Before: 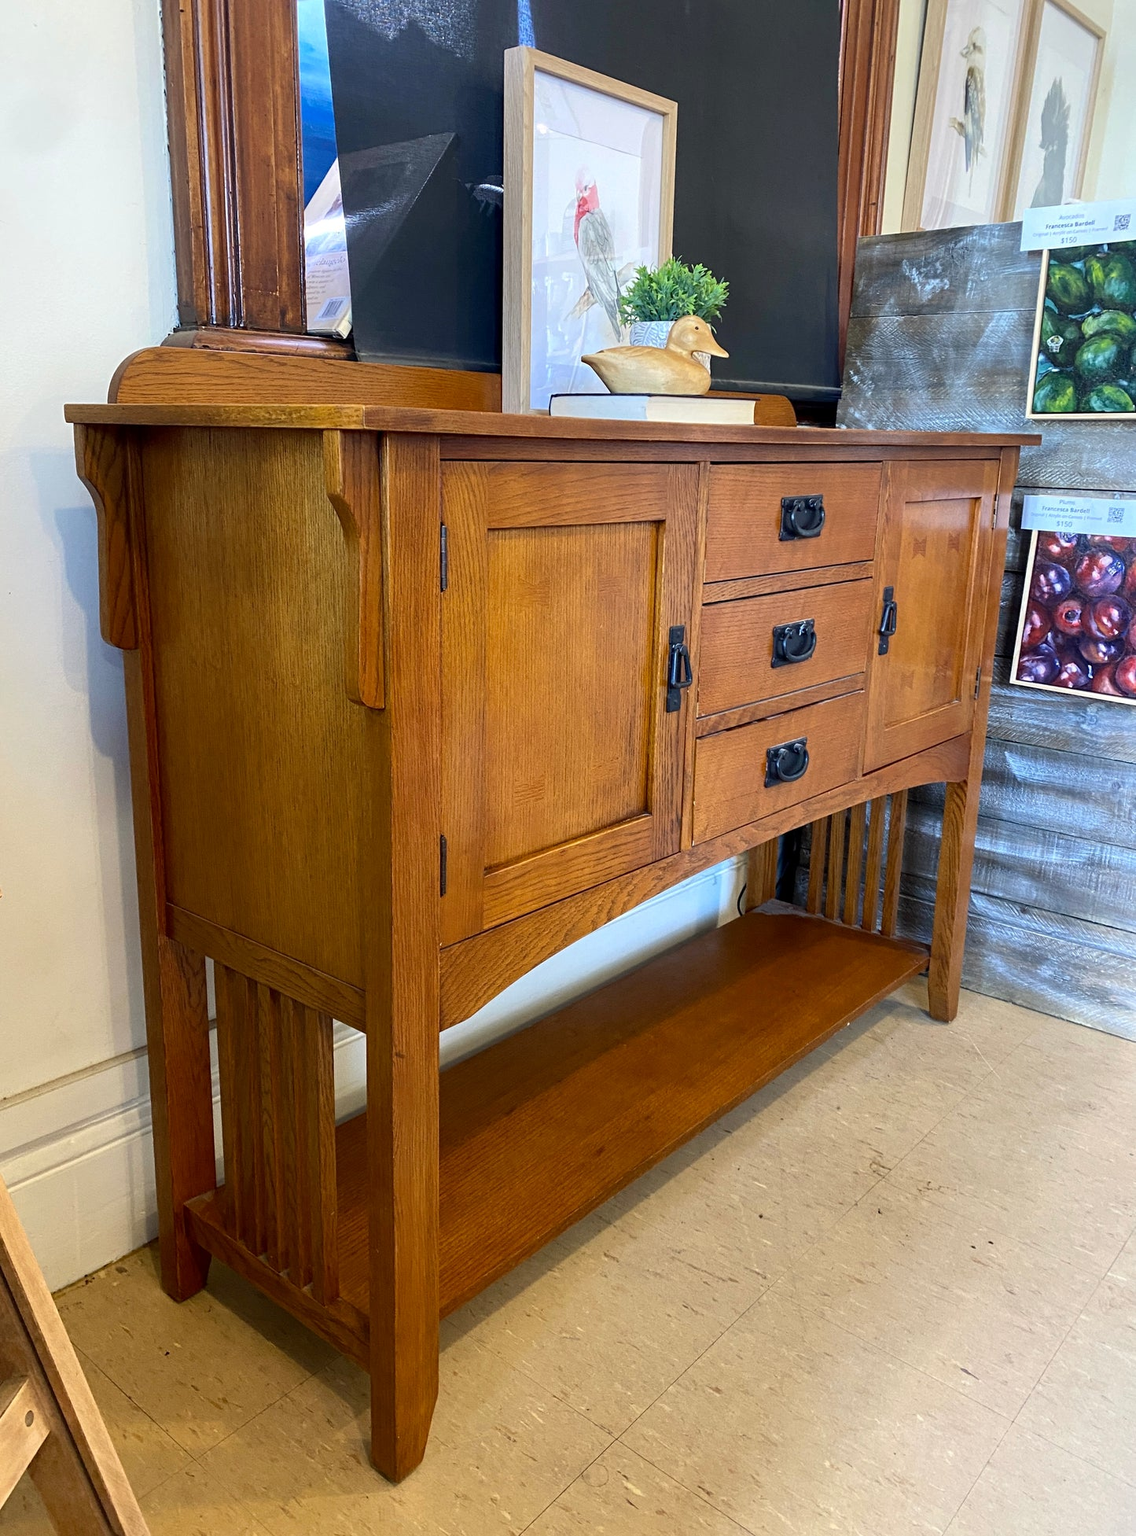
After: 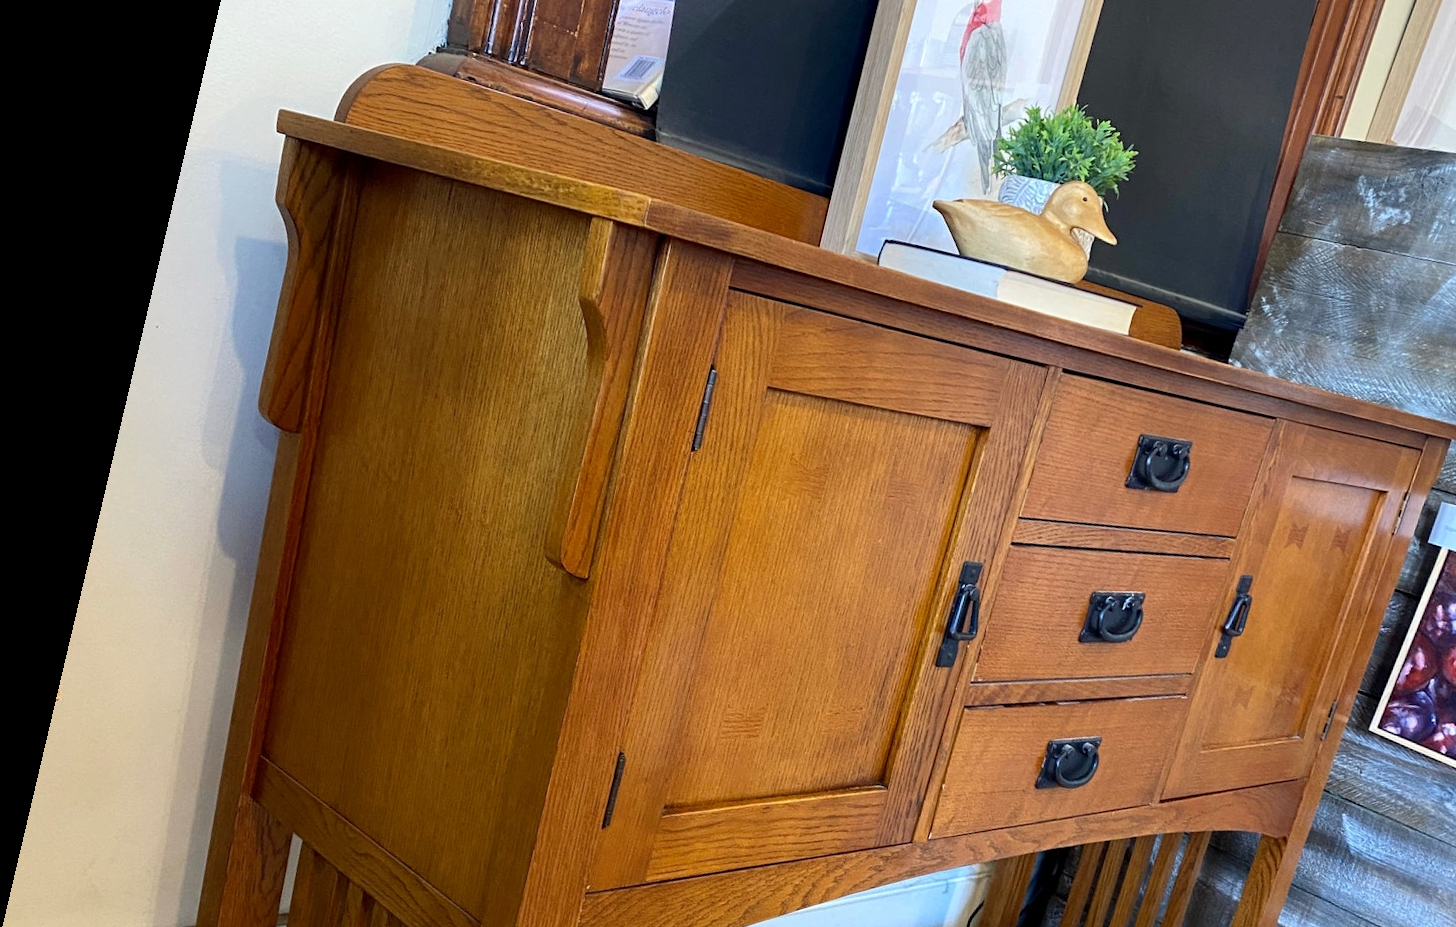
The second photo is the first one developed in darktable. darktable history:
crop: left 7.036%, top 18.398%, right 14.379%, bottom 40.043%
rotate and perspective: rotation 13.27°, automatic cropping off
